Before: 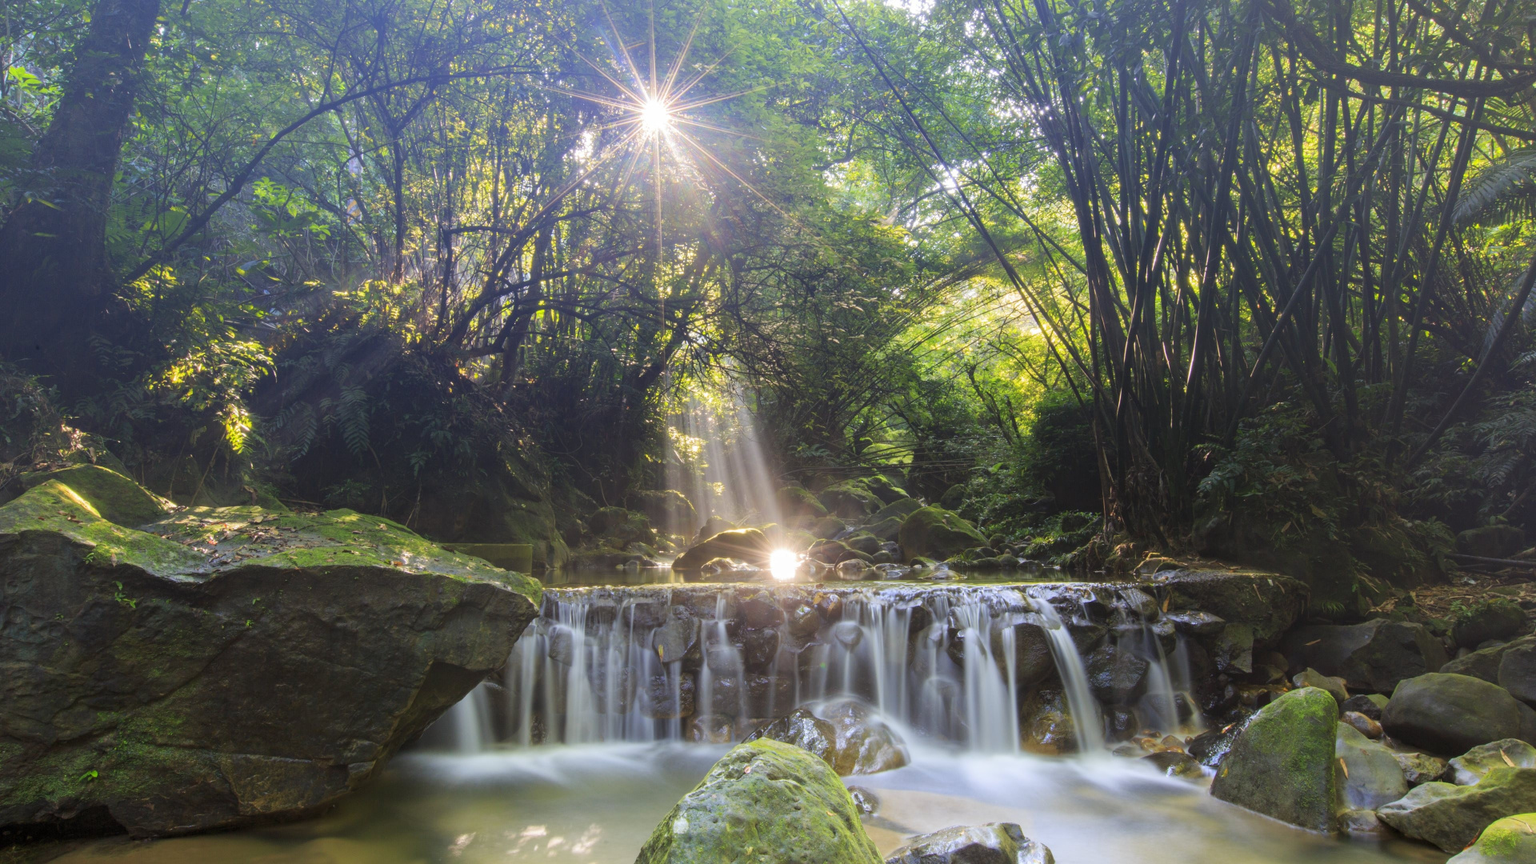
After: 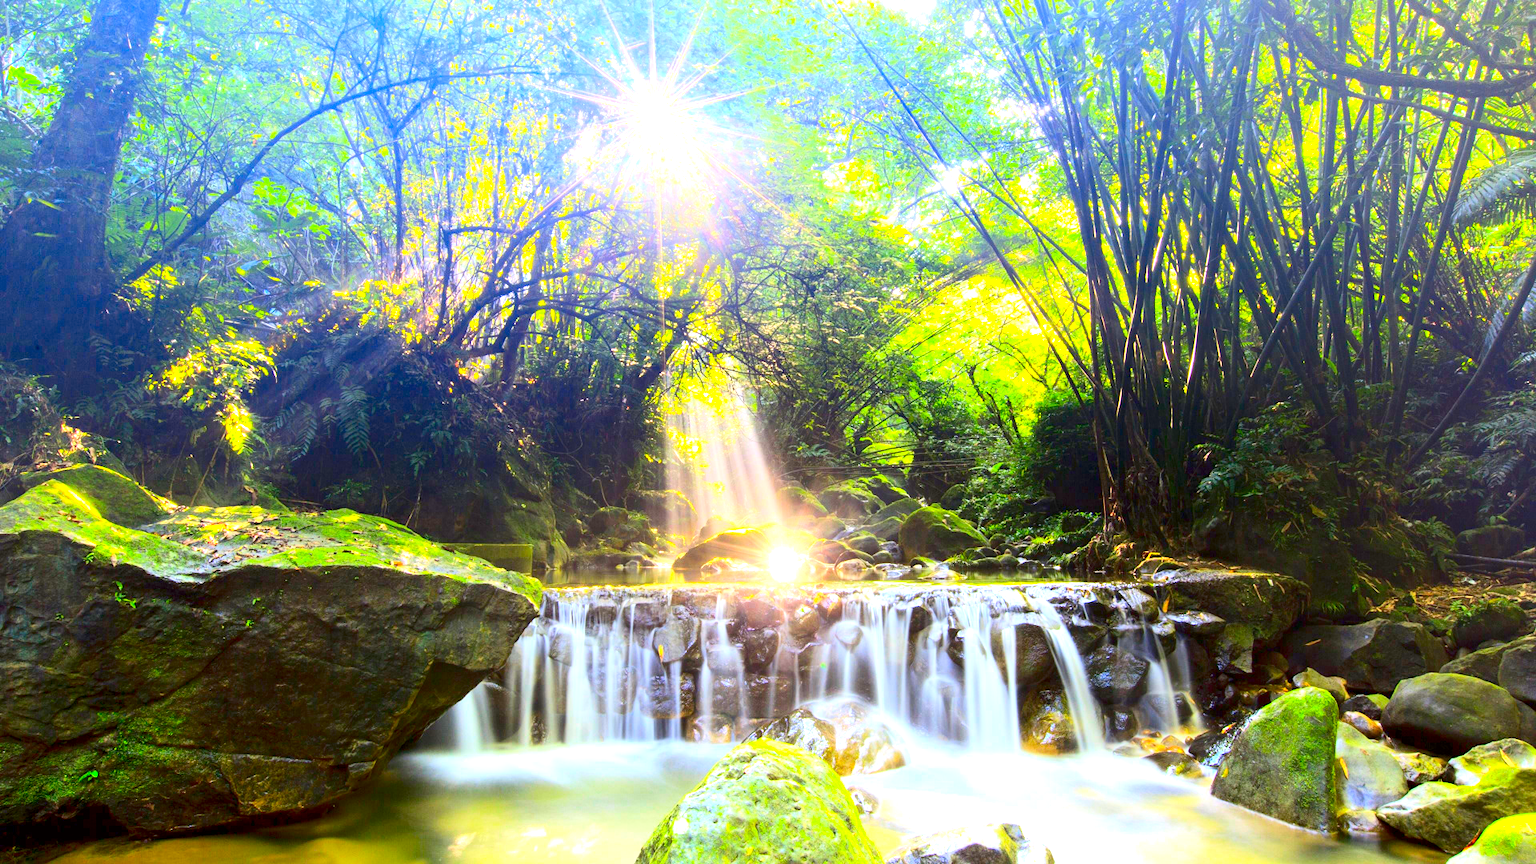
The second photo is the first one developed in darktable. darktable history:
exposure: black level correction 0.009, exposure 1.425 EV, compensate highlight preservation false
contrast brightness saturation: contrast 0.26, brightness 0.02, saturation 0.87
